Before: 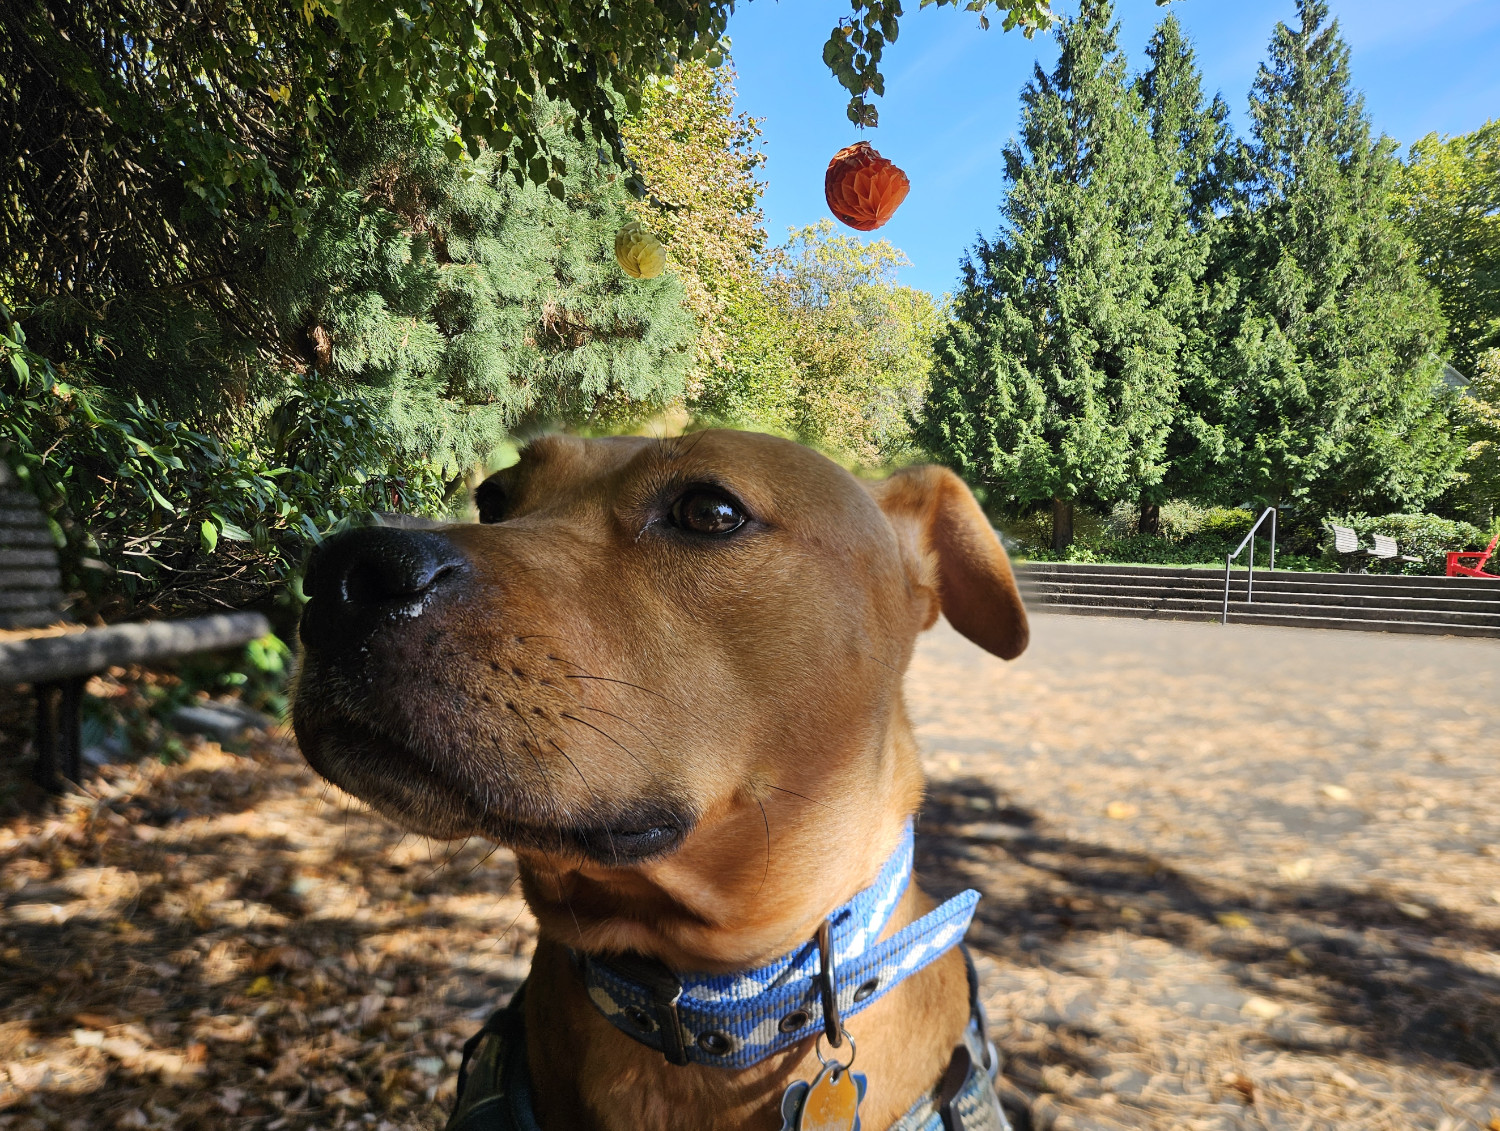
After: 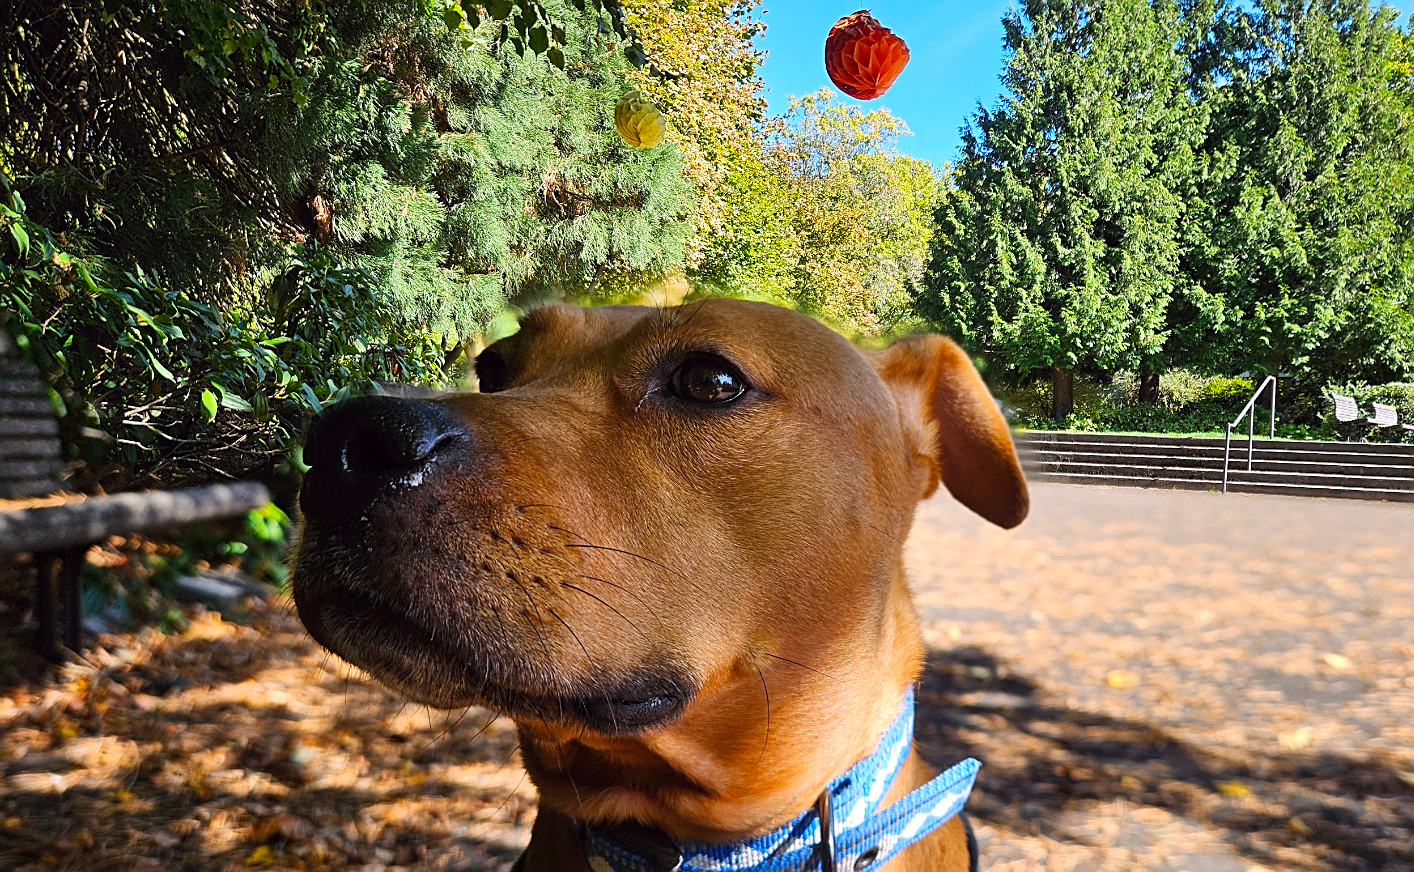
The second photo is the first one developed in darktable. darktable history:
tone equalizer: on, module defaults
color balance: lift [1, 1, 0.999, 1.001], gamma [1, 1.003, 1.005, 0.995], gain [1, 0.992, 0.988, 1.012], contrast 5%, output saturation 110%
white balance: red 1.009, blue 1.027
sharpen: amount 0.478
crop and rotate: angle 0.03°, top 11.643%, right 5.651%, bottom 11.189%
